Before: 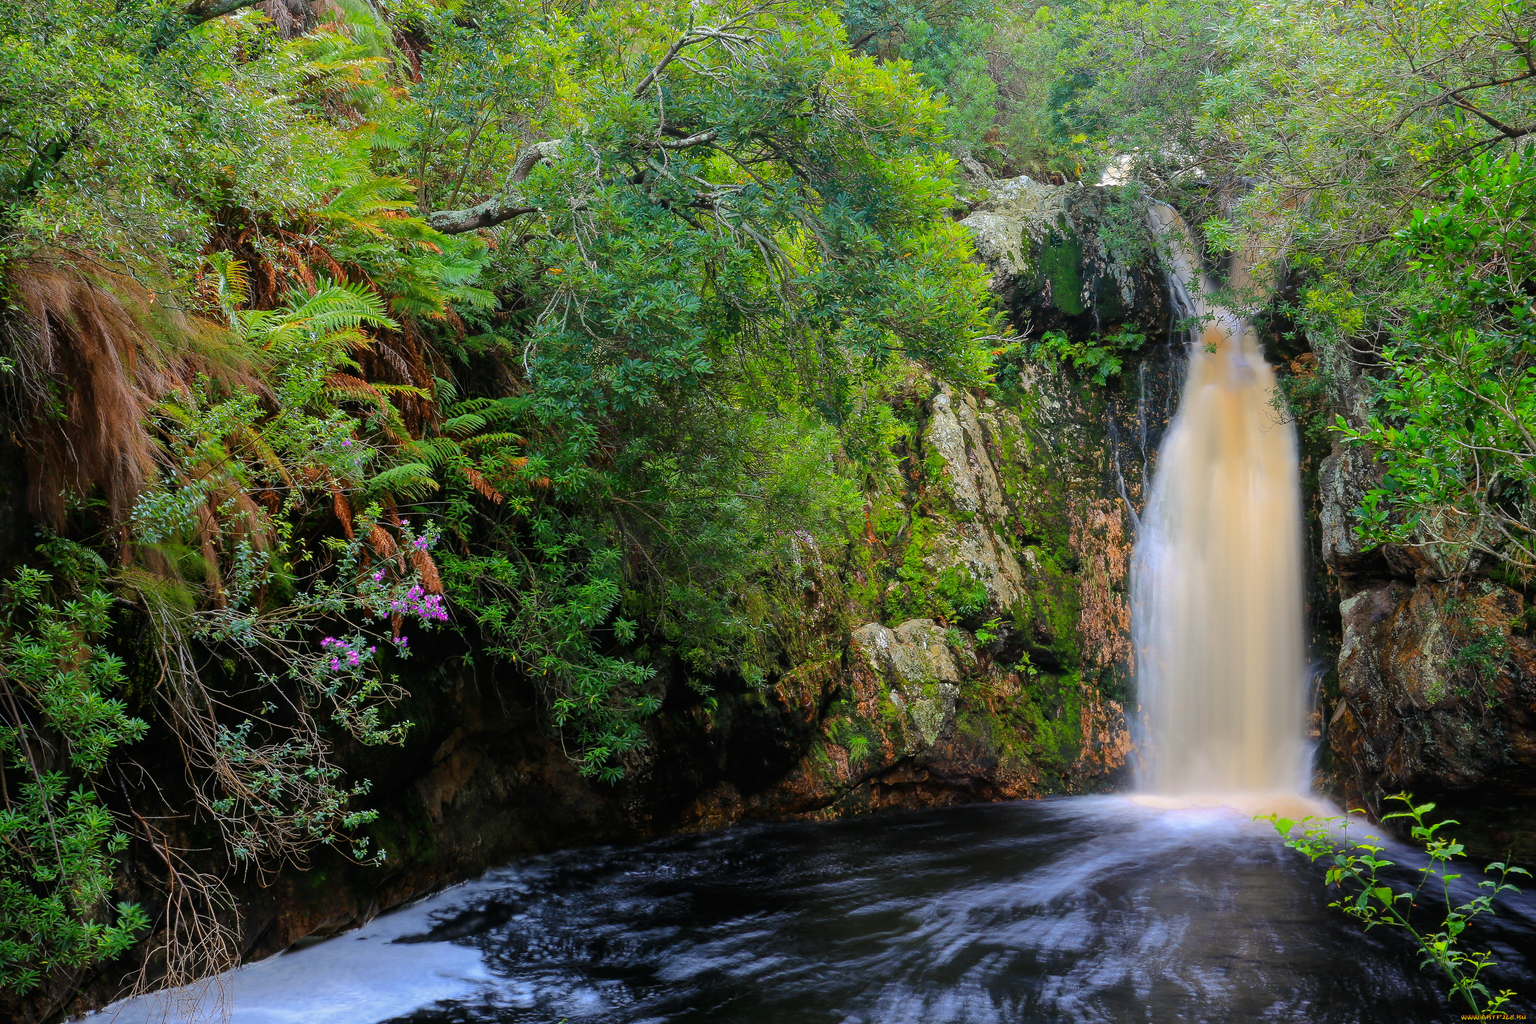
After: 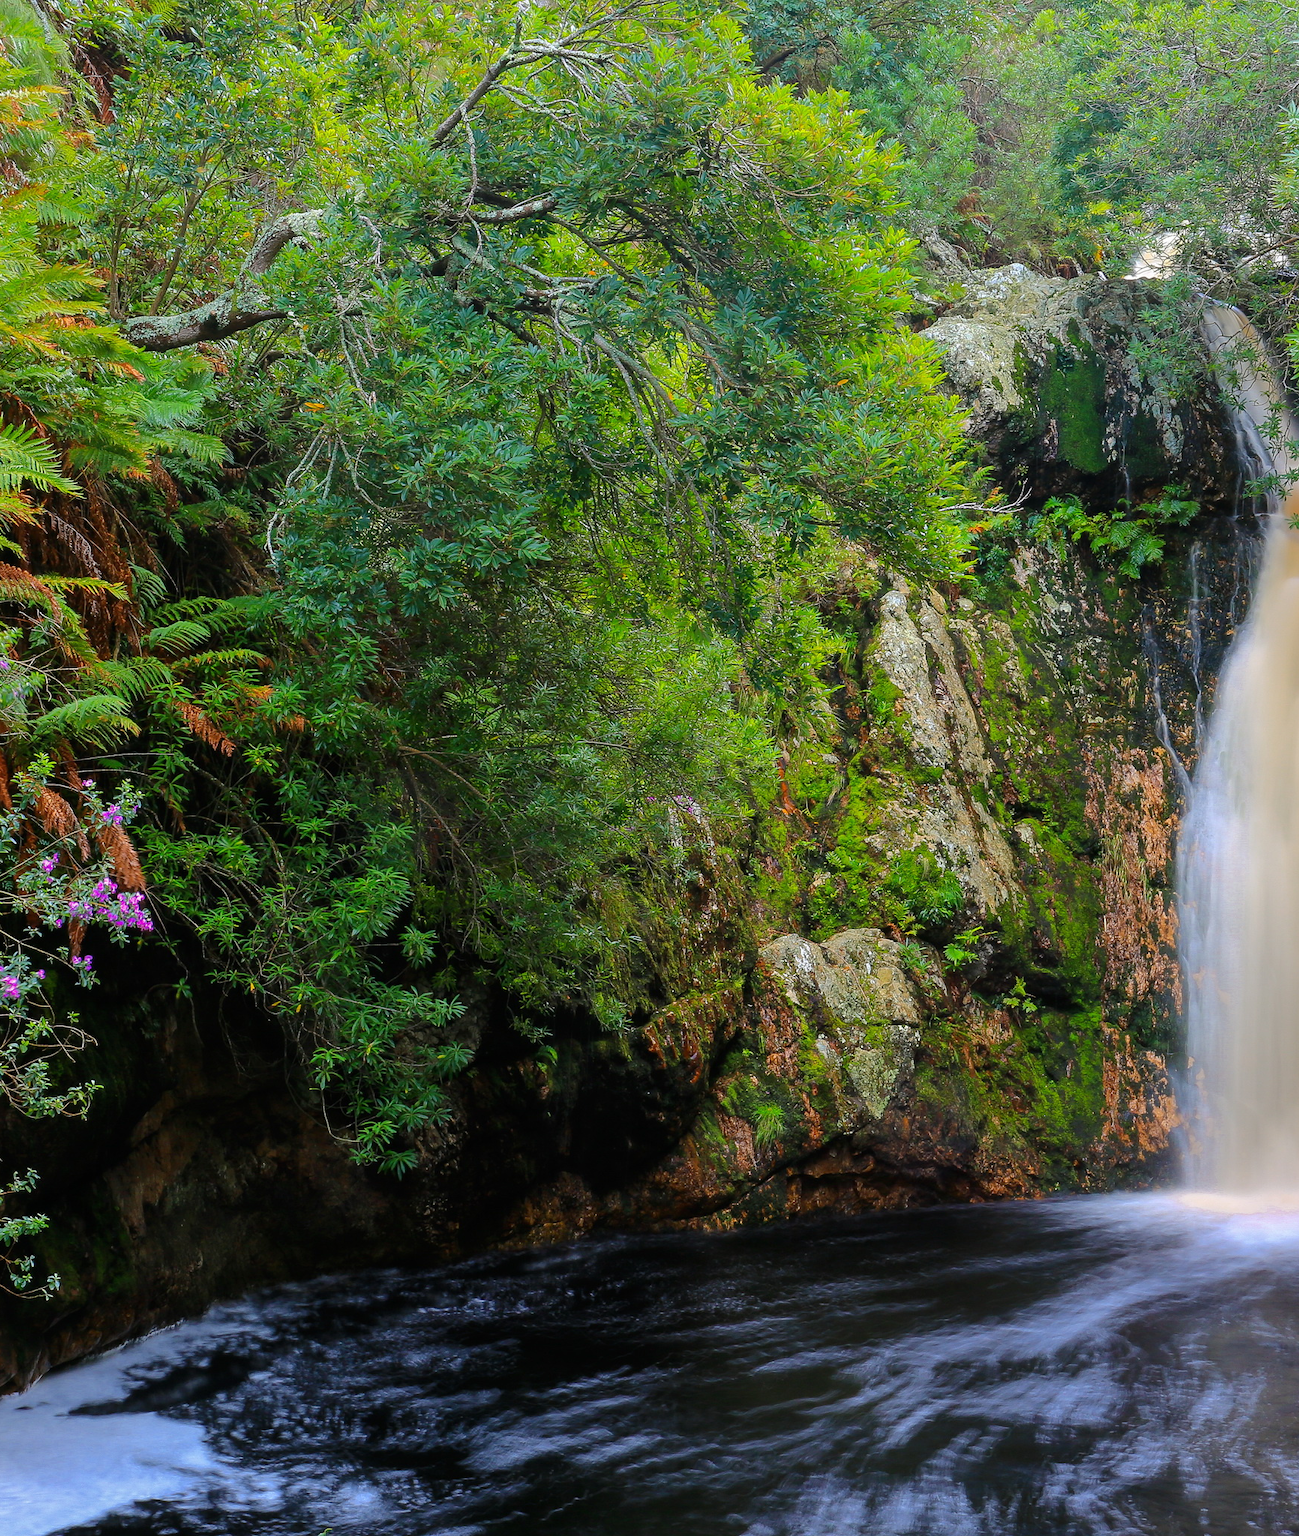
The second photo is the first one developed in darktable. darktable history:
crop and rotate: left 22.53%, right 21.077%
